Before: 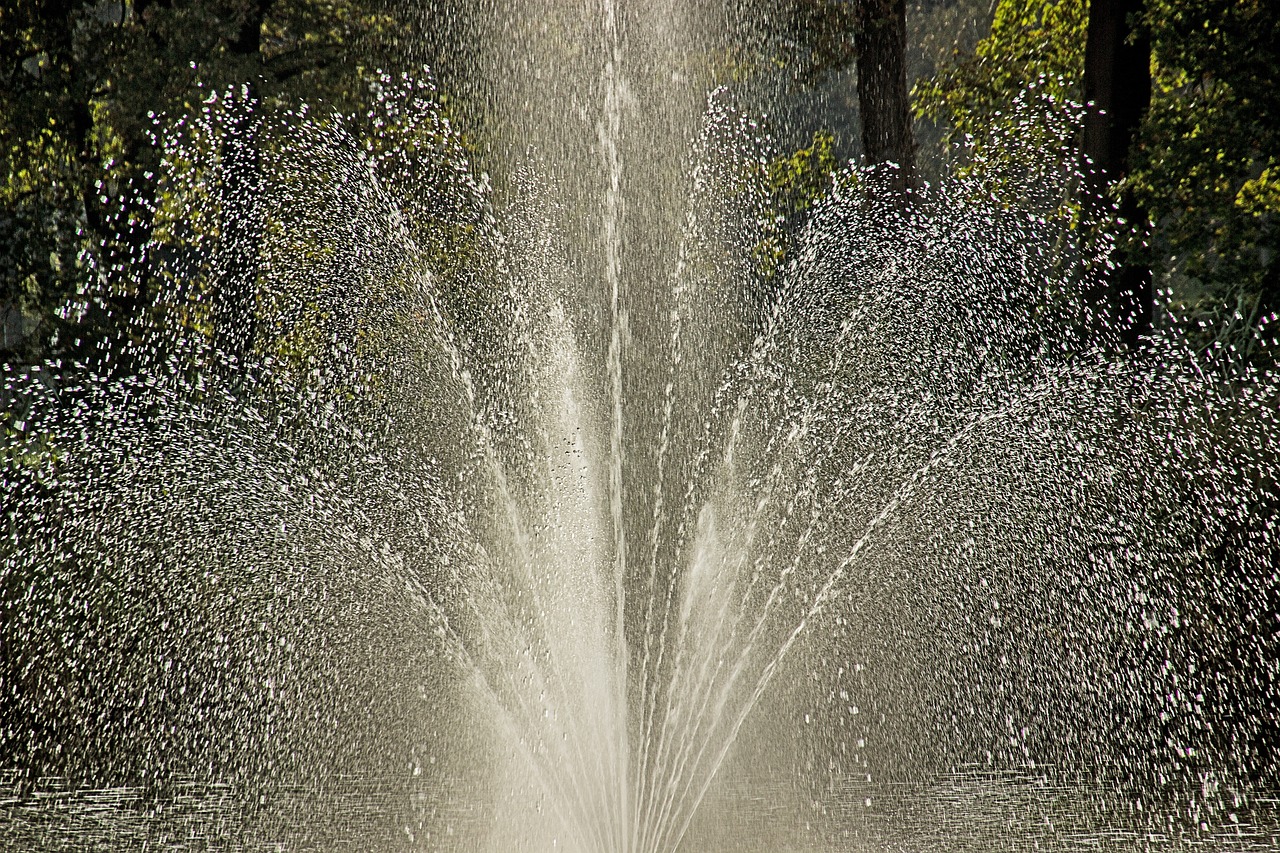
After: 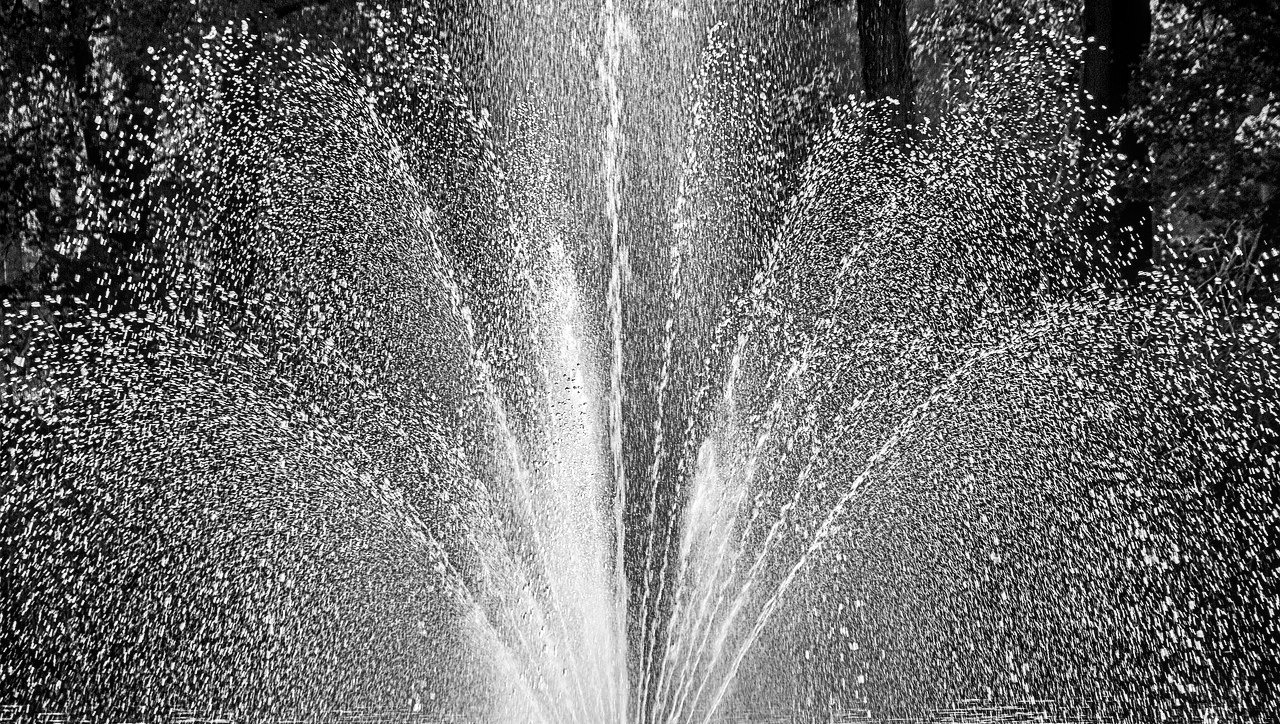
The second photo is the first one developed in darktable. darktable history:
crop: top 7.562%, bottom 7.454%
contrast brightness saturation: contrast 0.262, brightness 0.01, saturation 0.855
exposure: black level correction 0.001, exposure 0.499 EV, compensate highlight preservation false
contrast equalizer: y [[0.5, 0.5, 0.468, 0.5, 0.5, 0.5], [0.5 ×6], [0.5 ×6], [0 ×6], [0 ×6]]
local contrast: on, module defaults
color calibration: output gray [0.22, 0.42, 0.37, 0], gray › normalize channels true, x 0.339, y 0.355, temperature 5196.65 K, gamut compression 0.015
shadows and highlights: radius 106.99, shadows 41.24, highlights -71.47, low approximation 0.01, soften with gaussian
